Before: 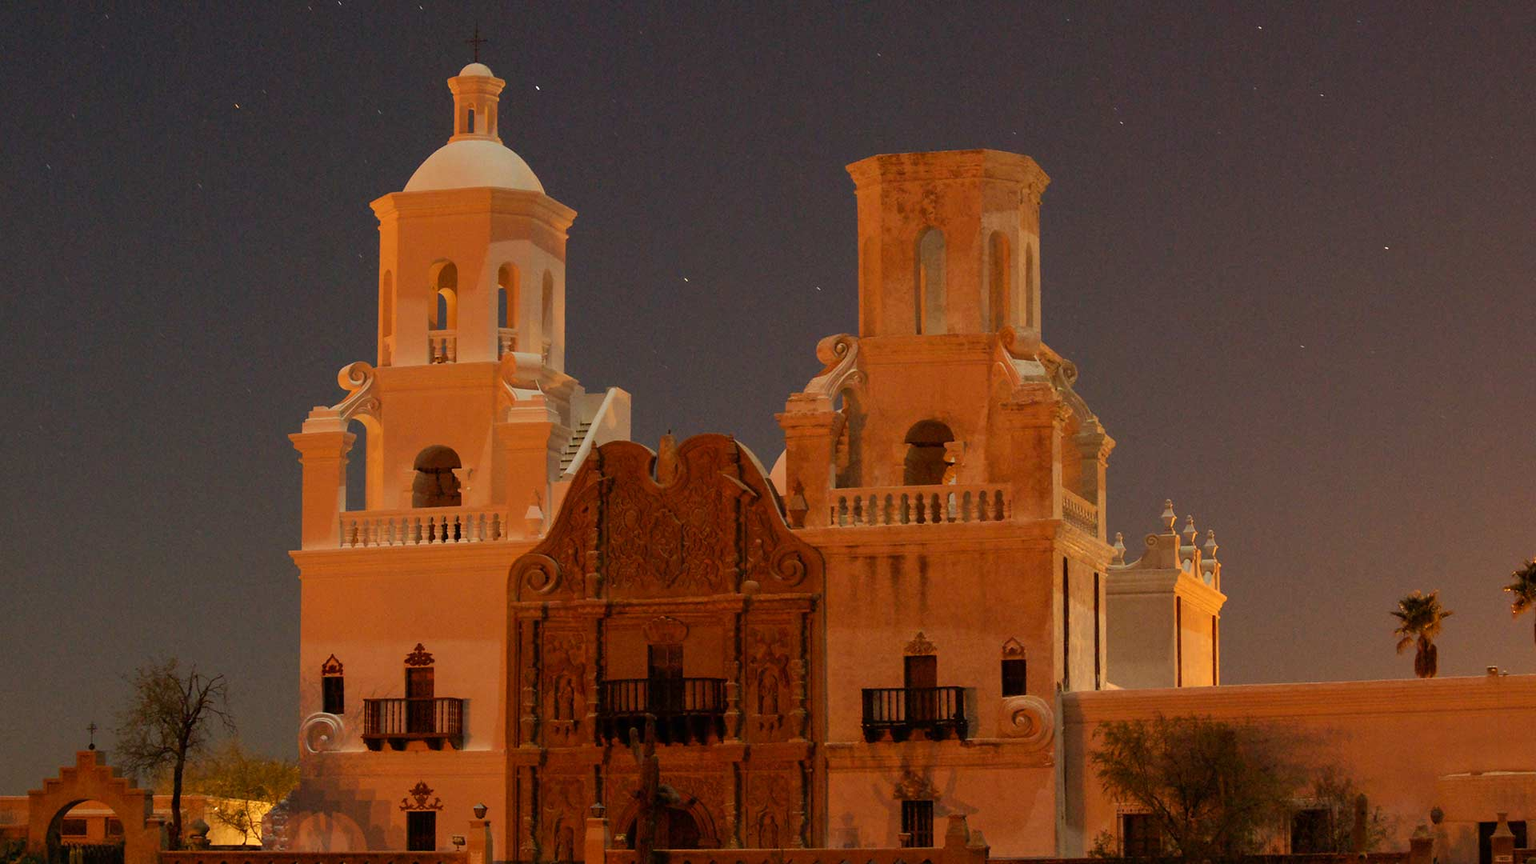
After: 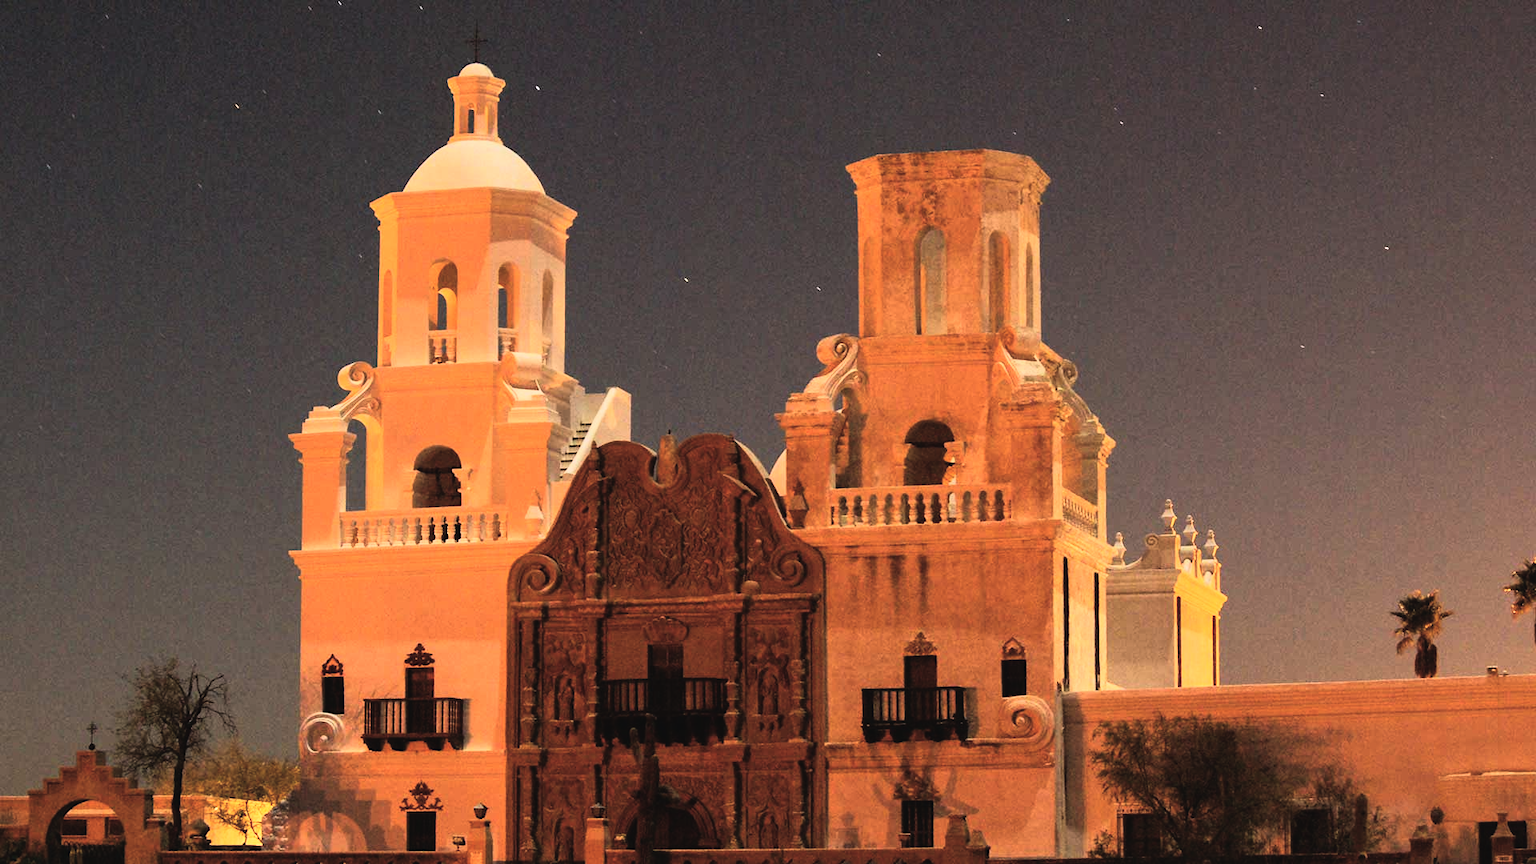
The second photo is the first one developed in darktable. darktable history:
exposure: black level correction -0.015, exposure -0.125 EV, compensate highlight preservation false
rgb curve: curves: ch0 [(0, 0) (0.21, 0.15) (0.24, 0.21) (0.5, 0.75) (0.75, 0.96) (0.89, 0.99) (1, 1)]; ch1 [(0, 0.02) (0.21, 0.13) (0.25, 0.2) (0.5, 0.67) (0.75, 0.9) (0.89, 0.97) (1, 1)]; ch2 [(0, 0.02) (0.21, 0.13) (0.25, 0.2) (0.5, 0.67) (0.75, 0.9) (0.89, 0.97) (1, 1)], compensate middle gray true
